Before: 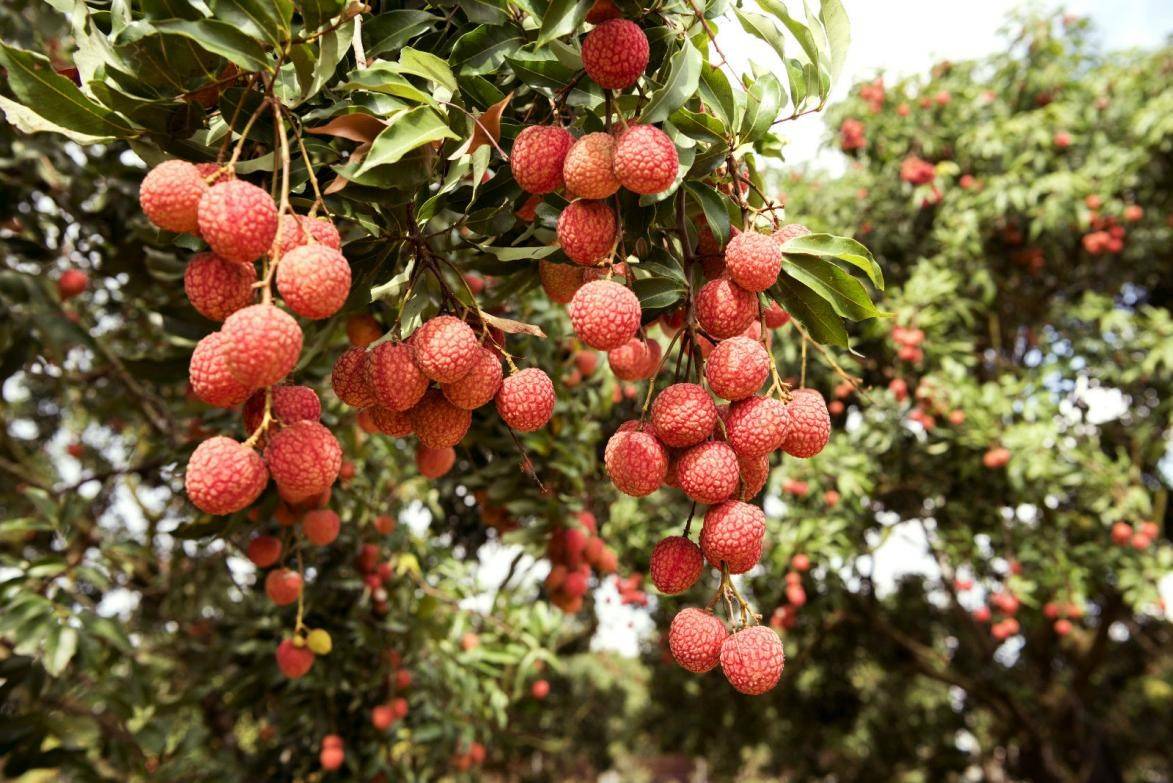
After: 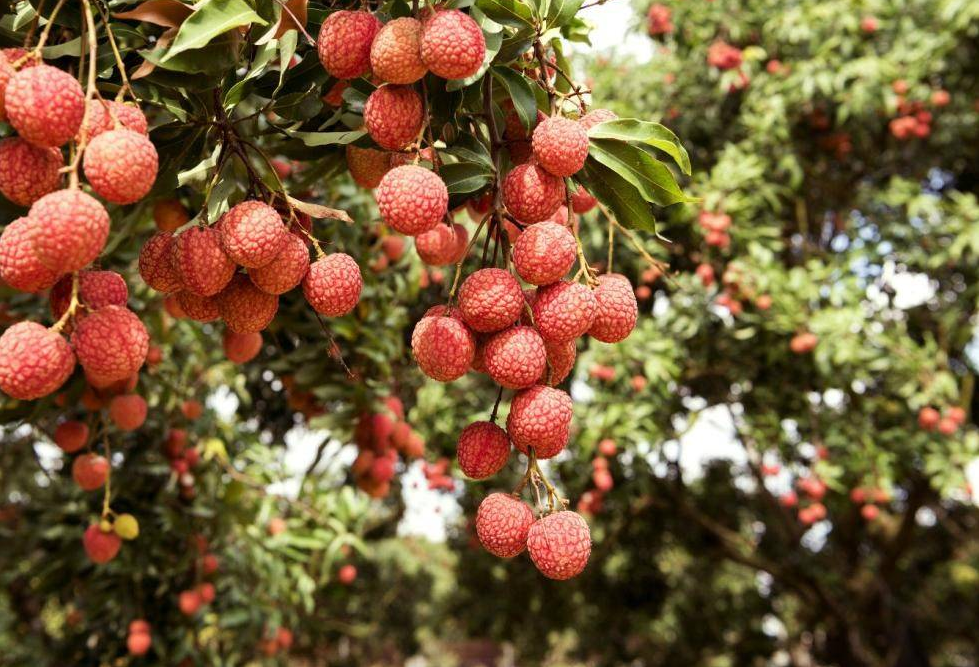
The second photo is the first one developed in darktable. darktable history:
crop: left 16.514%, top 14.716%
